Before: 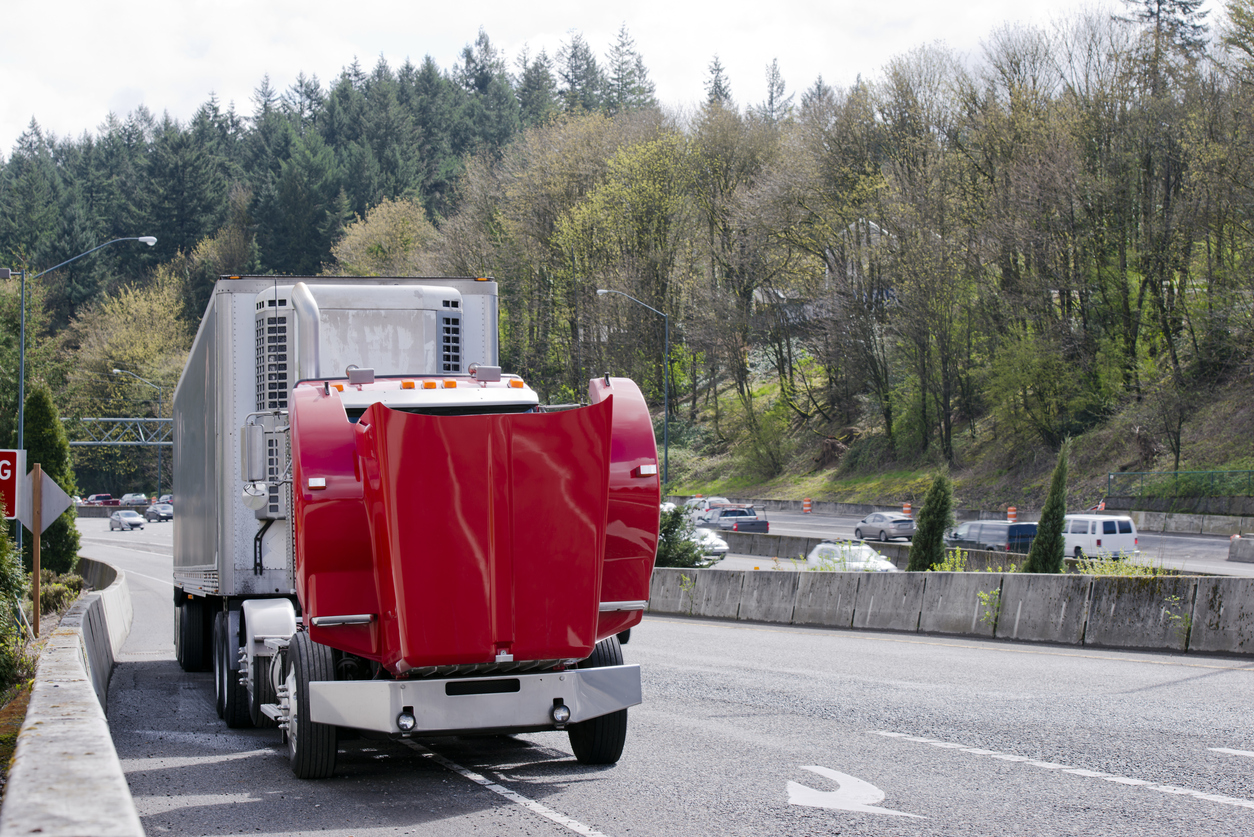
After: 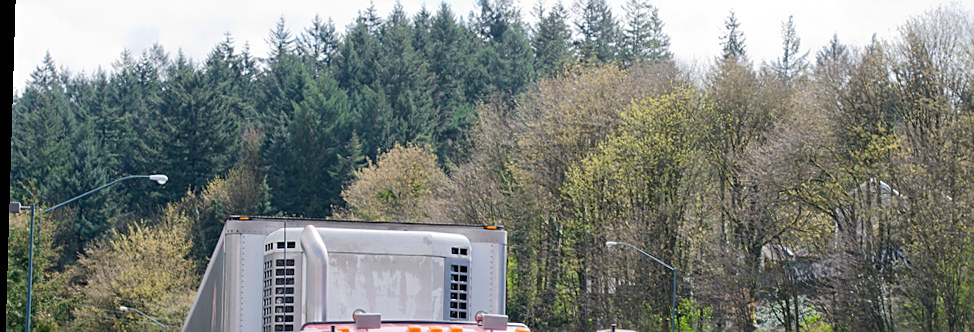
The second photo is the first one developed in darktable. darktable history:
sharpen: amount 0.478
rotate and perspective: rotation 1.72°, automatic cropping off
crop: left 0.579%, top 7.627%, right 23.167%, bottom 54.275%
